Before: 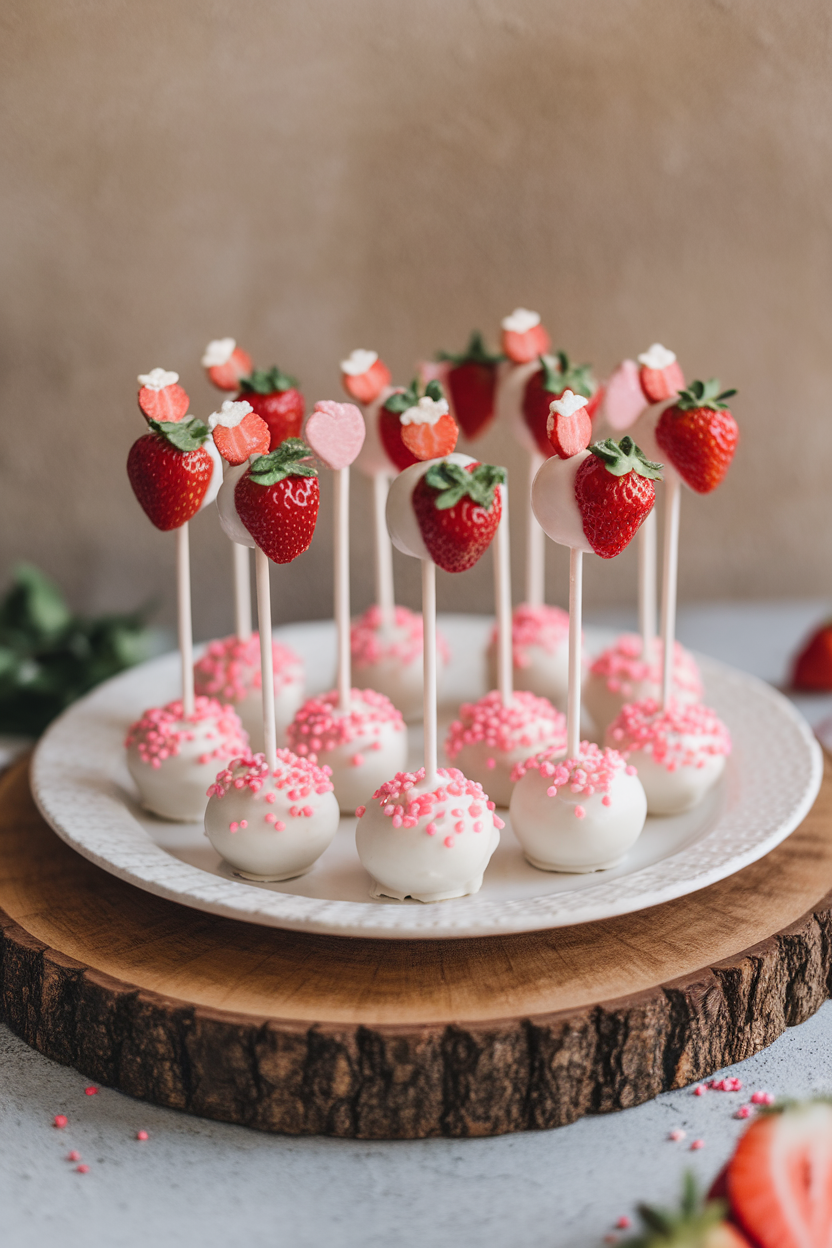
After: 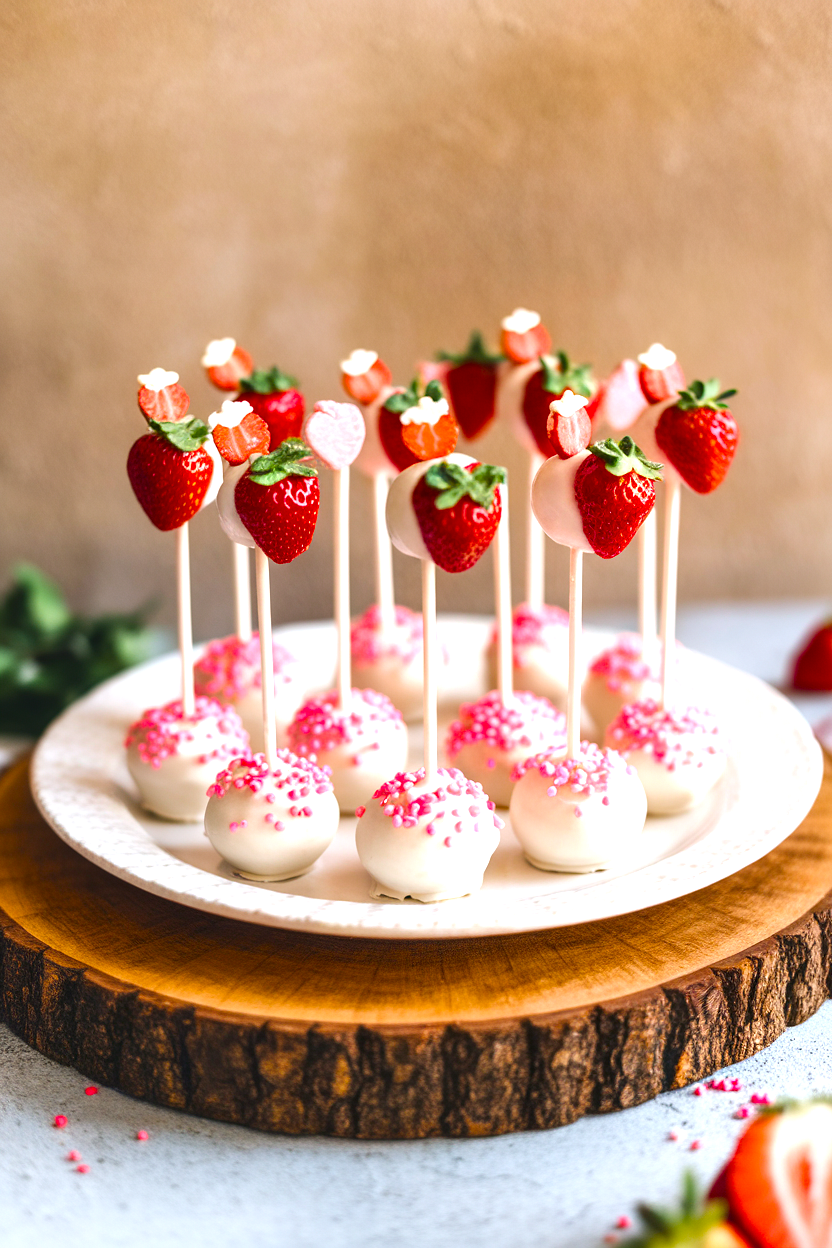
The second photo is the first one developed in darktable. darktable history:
tone equalizer: -8 EV -1.84 EV, -7 EV -1.16 EV, -6 EV -1.62 EV, smoothing diameter 25%, edges refinement/feathering 10, preserve details guided filter
color balance rgb: linear chroma grading › global chroma 10%, perceptual saturation grading › global saturation 40%, perceptual brilliance grading › global brilliance 30%, global vibrance 20%
contrast brightness saturation: contrast 0.03, brightness -0.04
